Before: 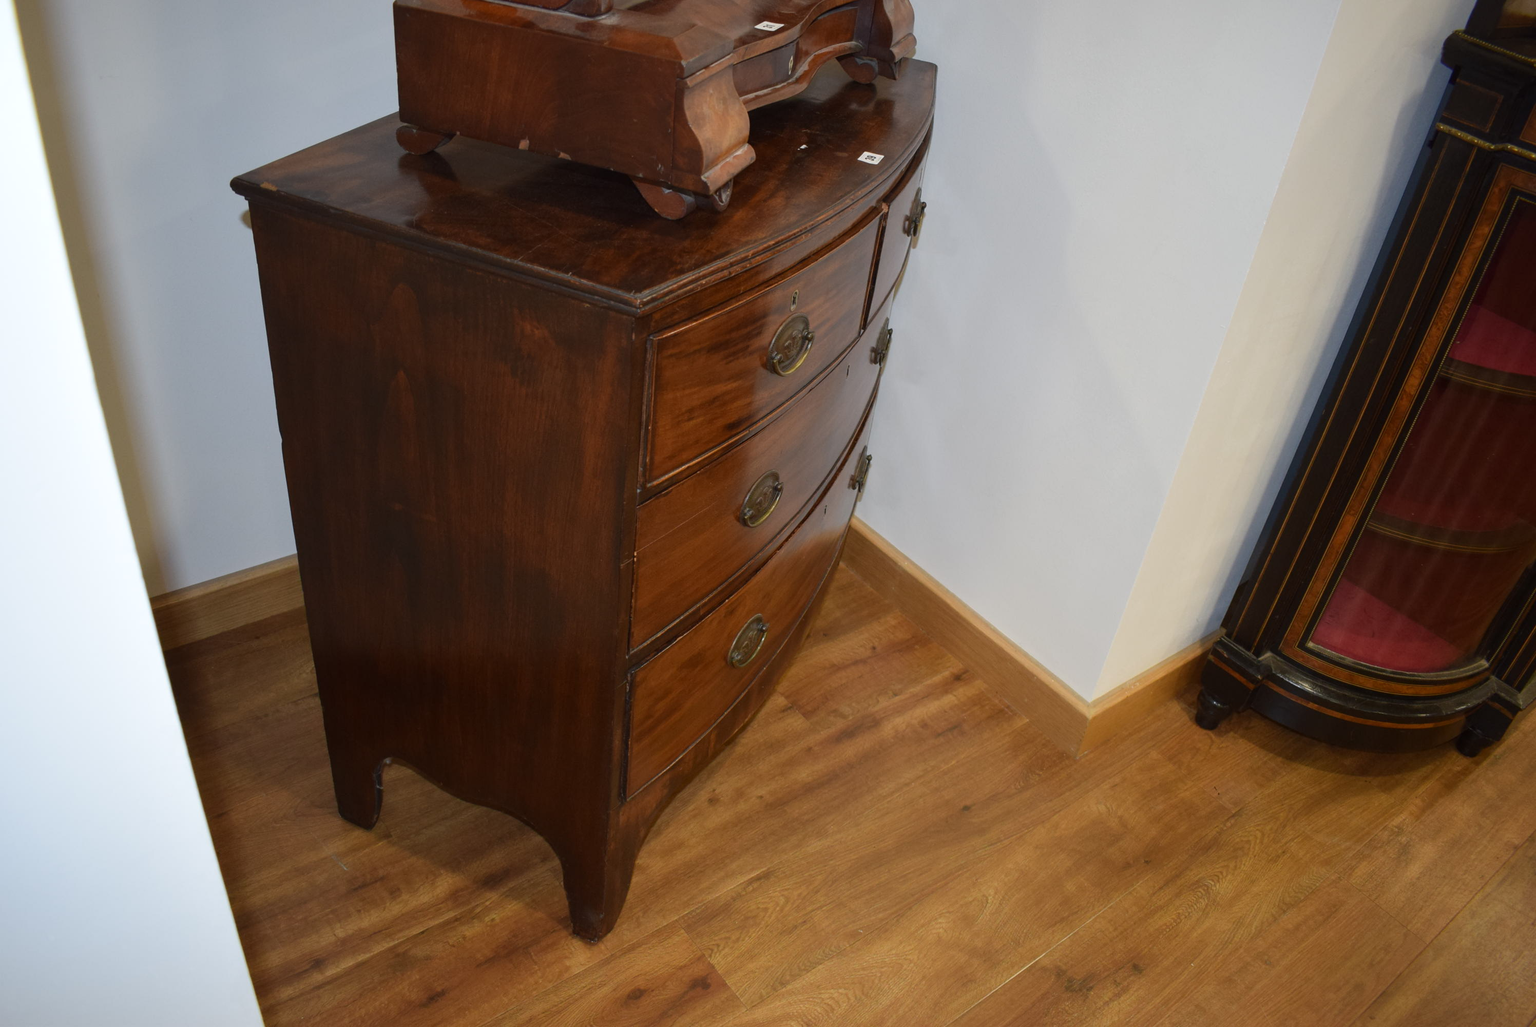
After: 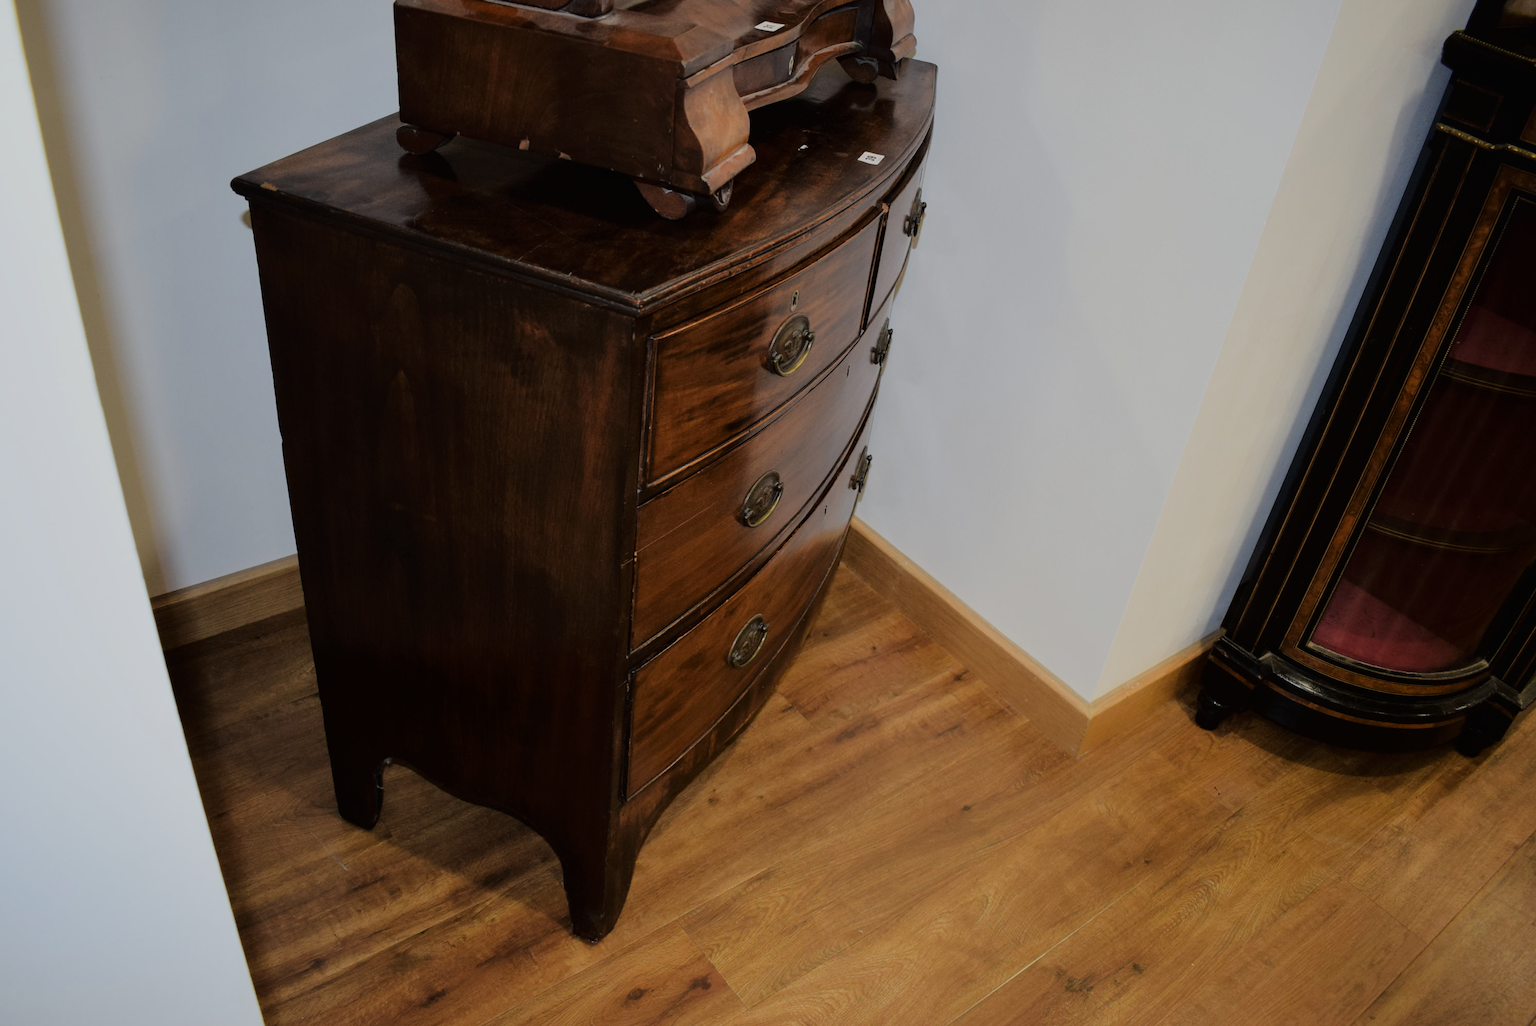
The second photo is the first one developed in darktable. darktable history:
filmic rgb: black relative exposure -7.65 EV, white relative exposure 4.56 EV, hardness 3.61
tone curve: curves: ch0 [(0, 0) (0.003, 0.008) (0.011, 0.01) (0.025, 0.012) (0.044, 0.023) (0.069, 0.033) (0.1, 0.046) (0.136, 0.075) (0.177, 0.116) (0.224, 0.171) (0.277, 0.235) (0.335, 0.312) (0.399, 0.397) (0.468, 0.466) (0.543, 0.54) (0.623, 0.62) (0.709, 0.701) (0.801, 0.782) (0.898, 0.877) (1, 1)], color space Lab, linked channels, preserve colors none
